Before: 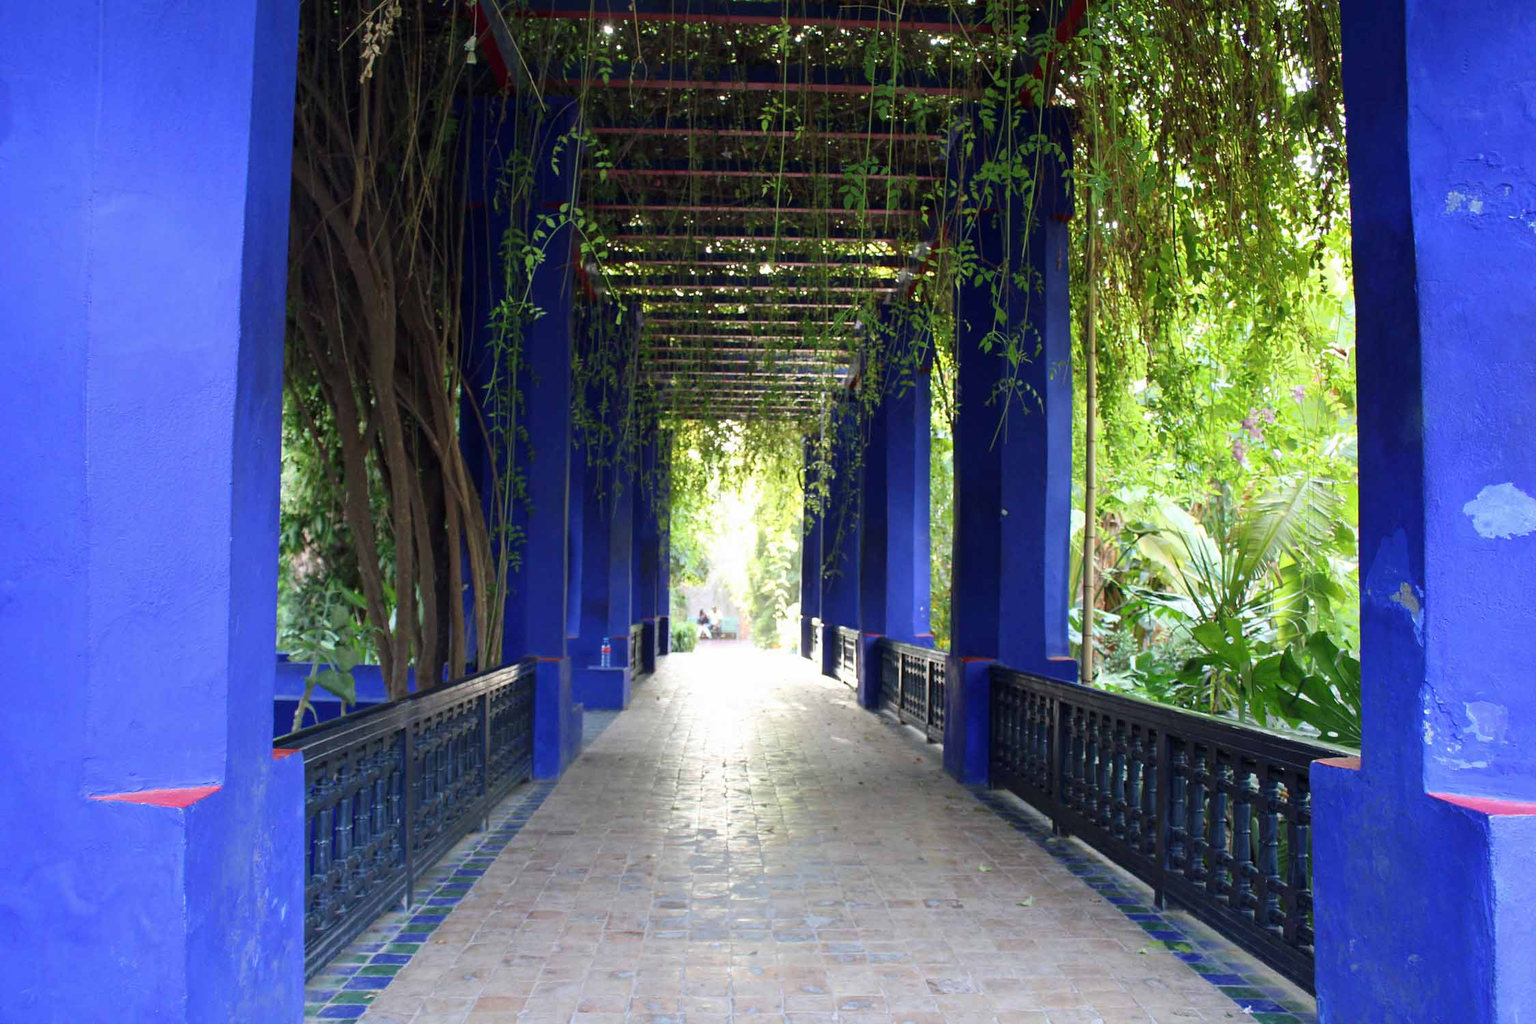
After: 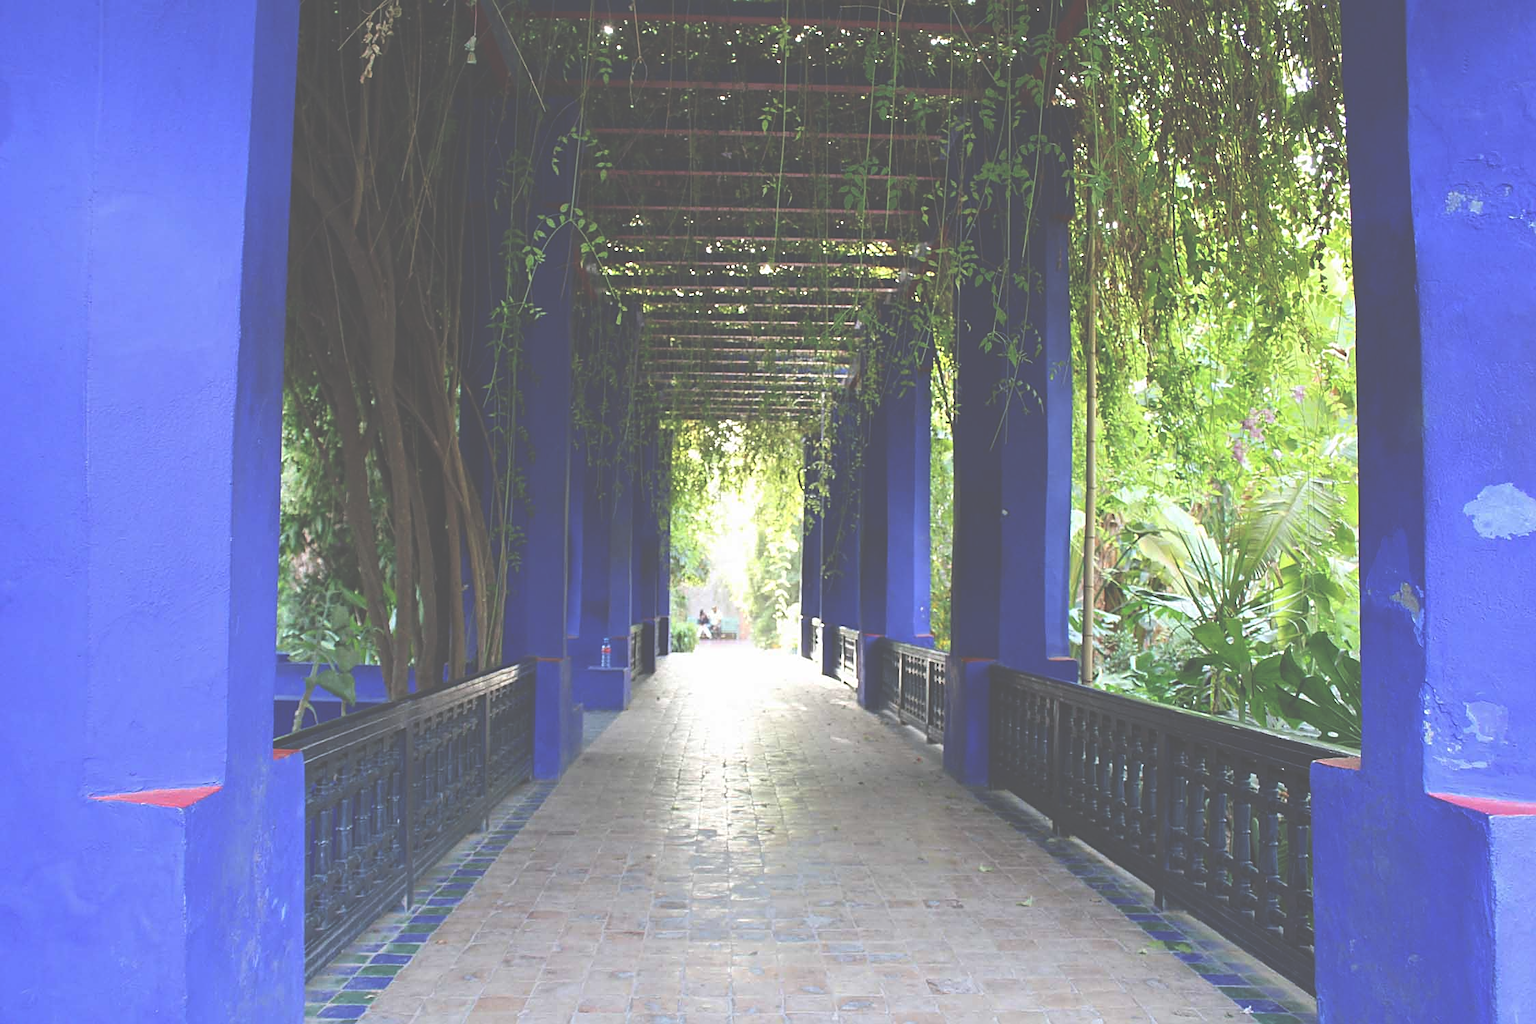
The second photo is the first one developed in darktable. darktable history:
exposure: black level correction -0.086, compensate highlight preservation false
sharpen: on, module defaults
